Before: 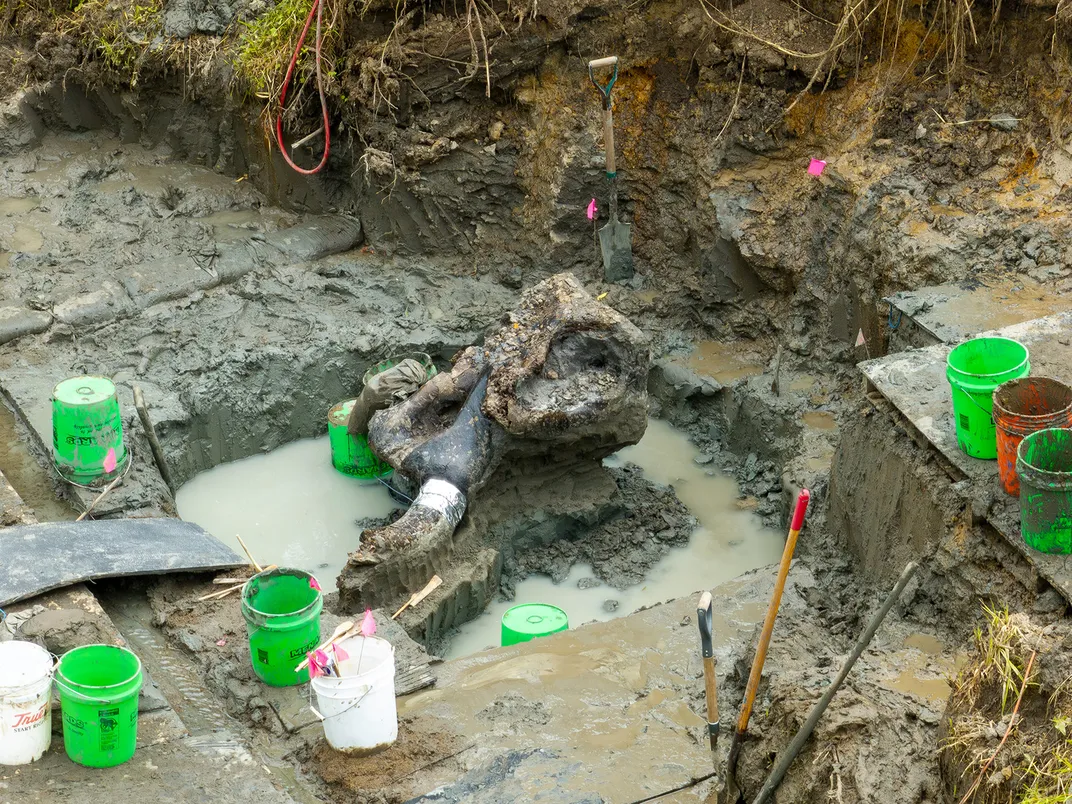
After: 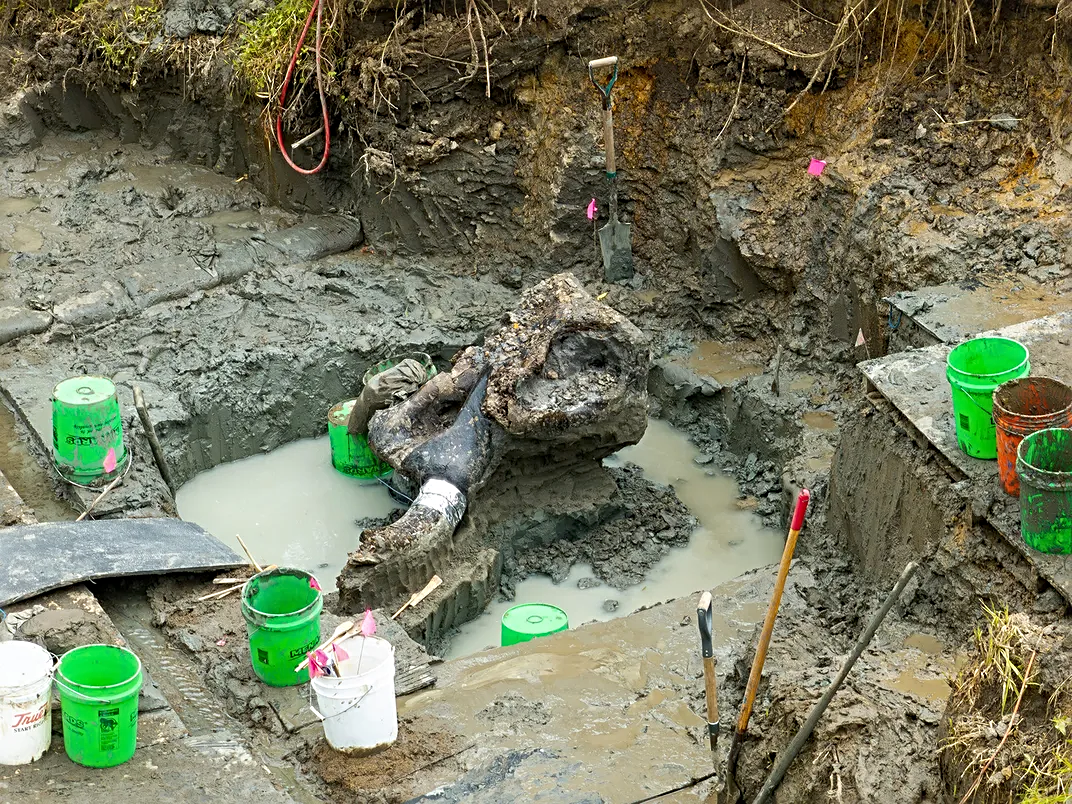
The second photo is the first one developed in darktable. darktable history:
sharpen: radius 3.113
